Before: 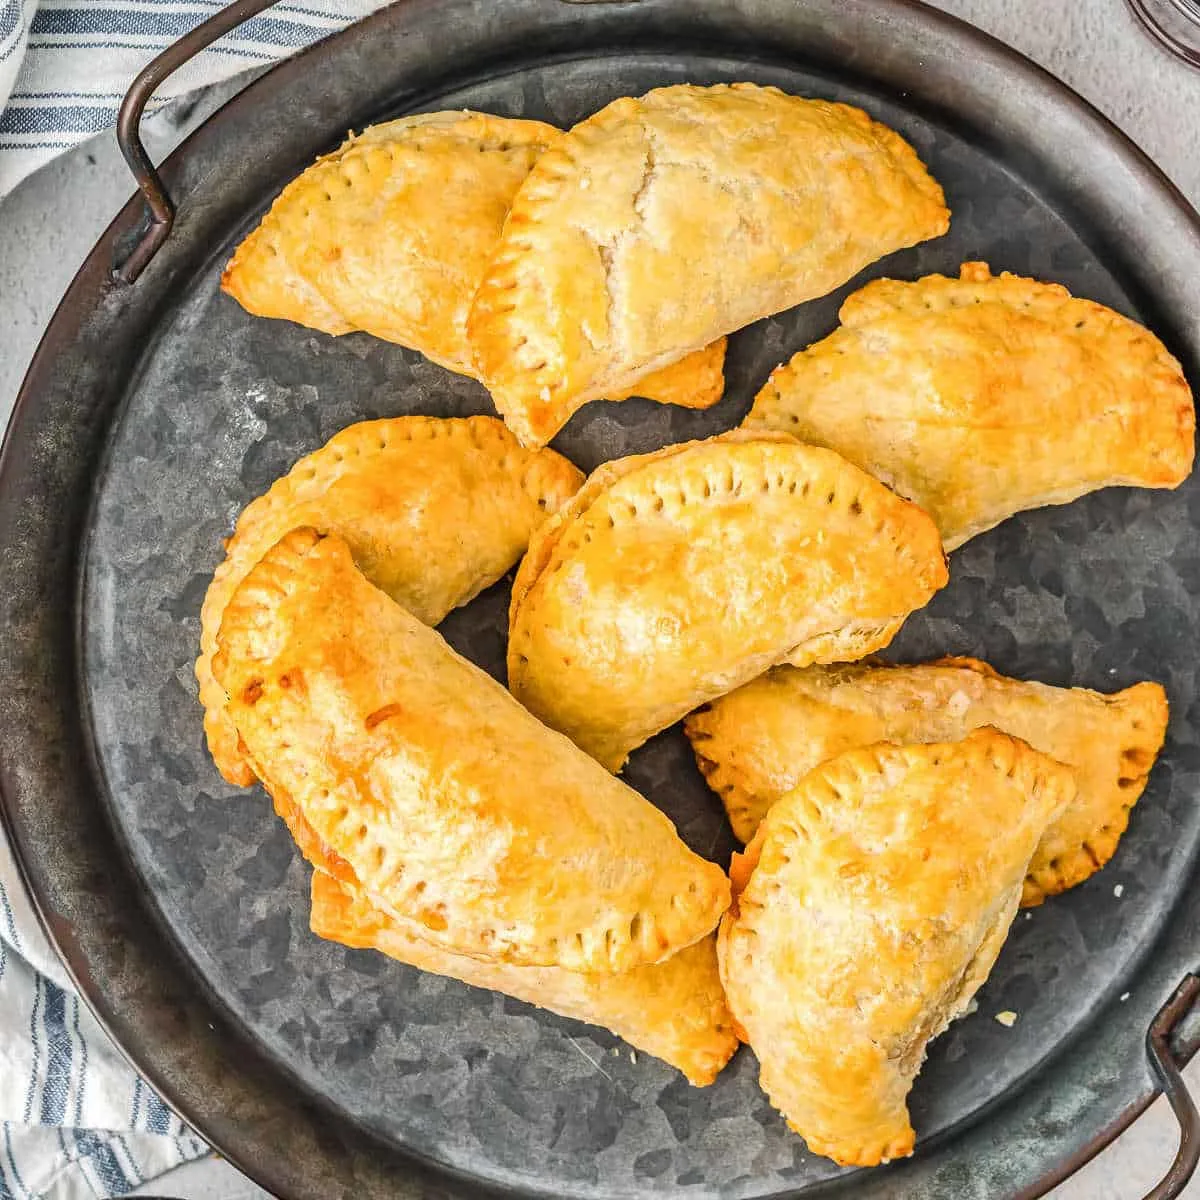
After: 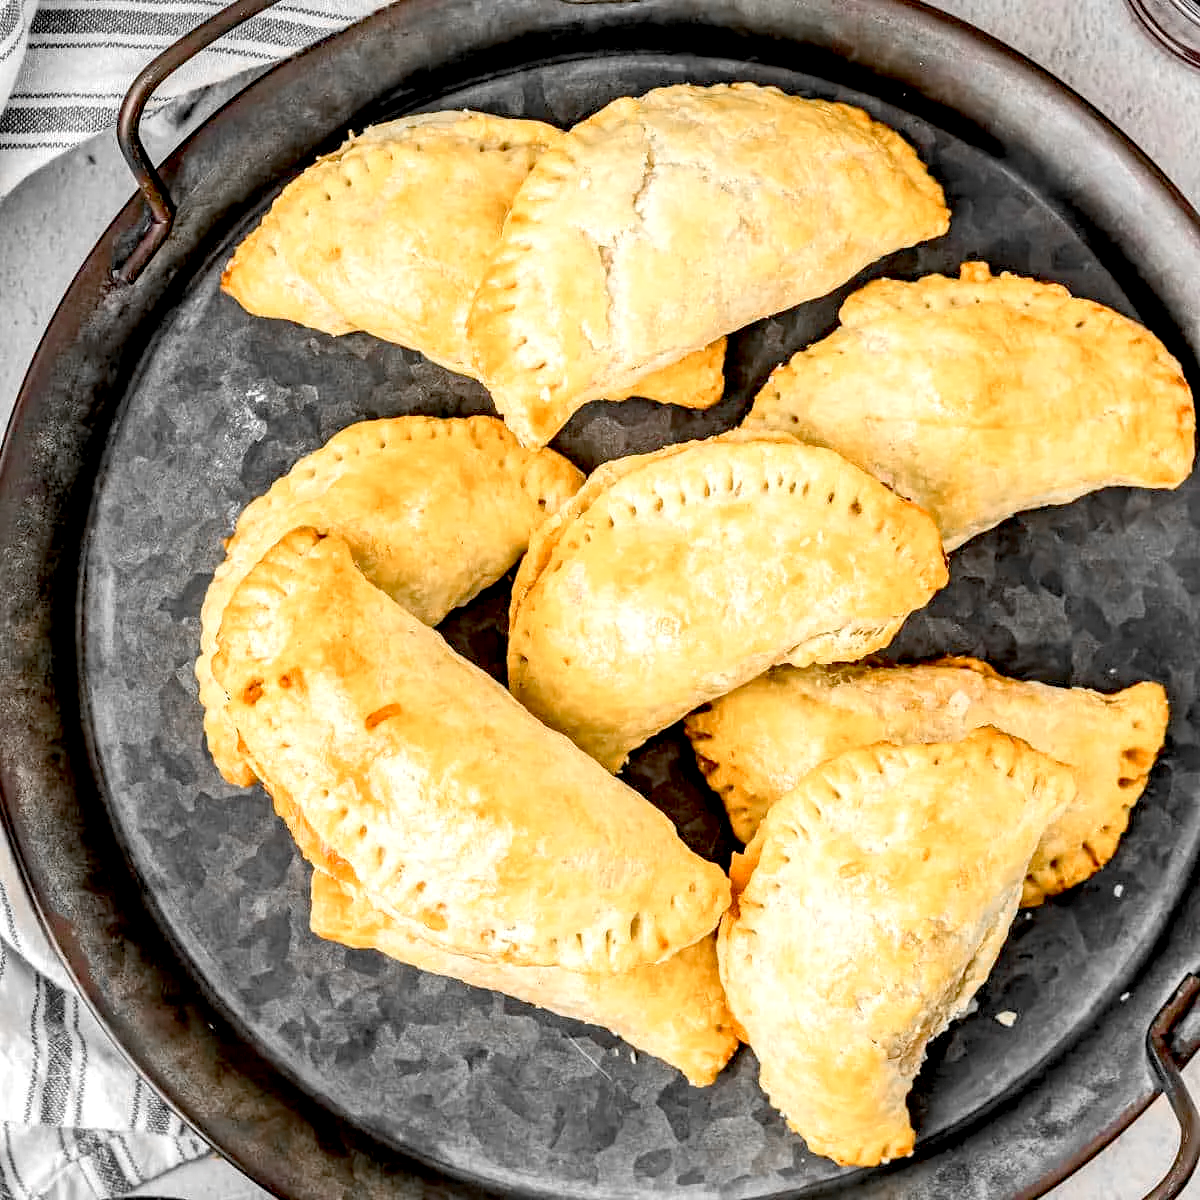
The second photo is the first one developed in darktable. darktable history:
exposure: black level correction 0.025, exposure 0.182 EV, compensate highlight preservation false
color zones: curves: ch0 [(0, 0.447) (0.184, 0.543) (0.323, 0.476) (0.429, 0.445) (0.571, 0.443) (0.714, 0.451) (0.857, 0.452) (1, 0.447)]; ch1 [(0, 0.464) (0.176, 0.46) (0.287, 0.177) (0.429, 0.002) (0.571, 0) (0.714, 0) (0.857, 0) (1, 0.464)], mix 20%
